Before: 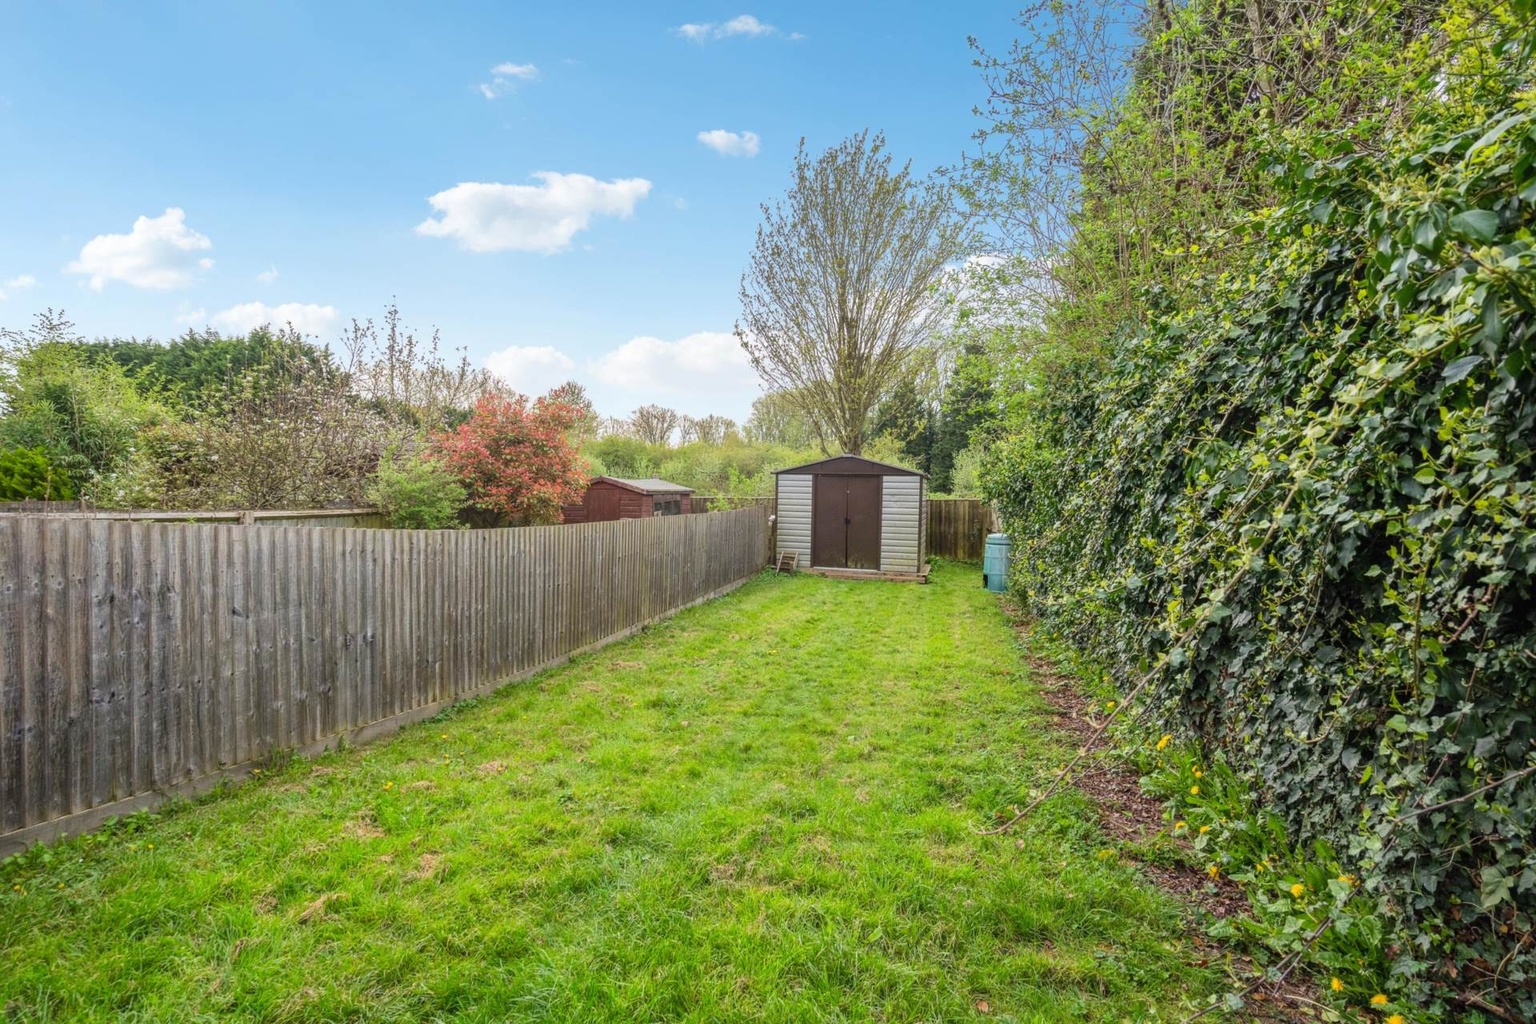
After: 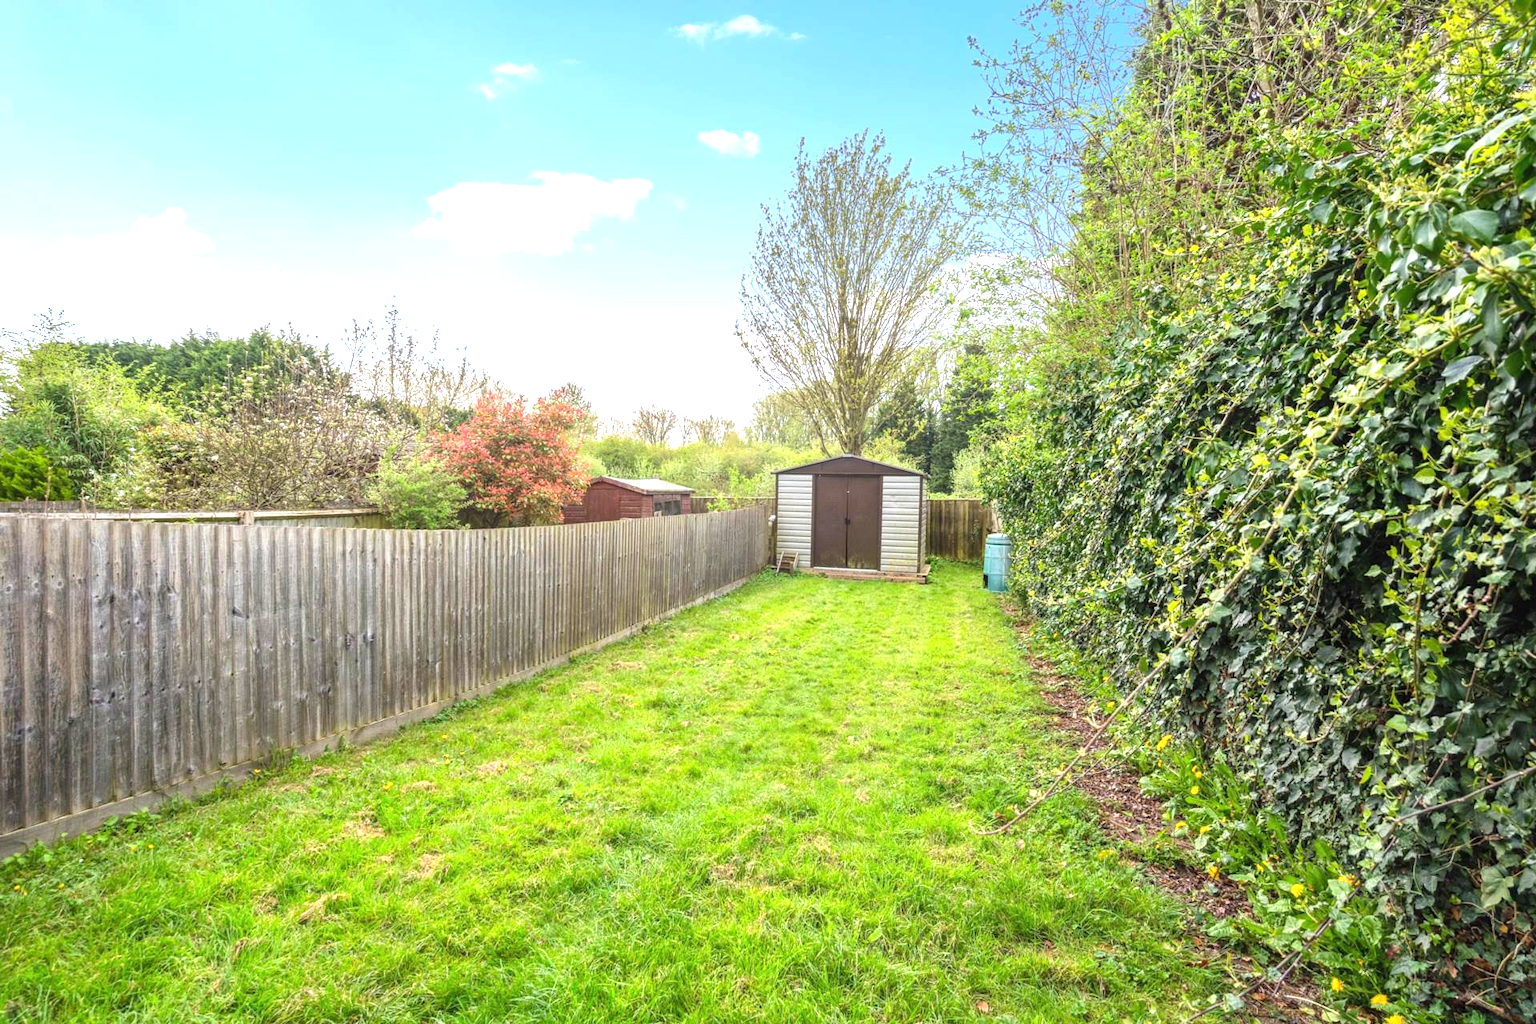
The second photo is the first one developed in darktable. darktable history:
exposure: black level correction 0, exposure 0.894 EV, compensate exposure bias true, compensate highlight preservation false
